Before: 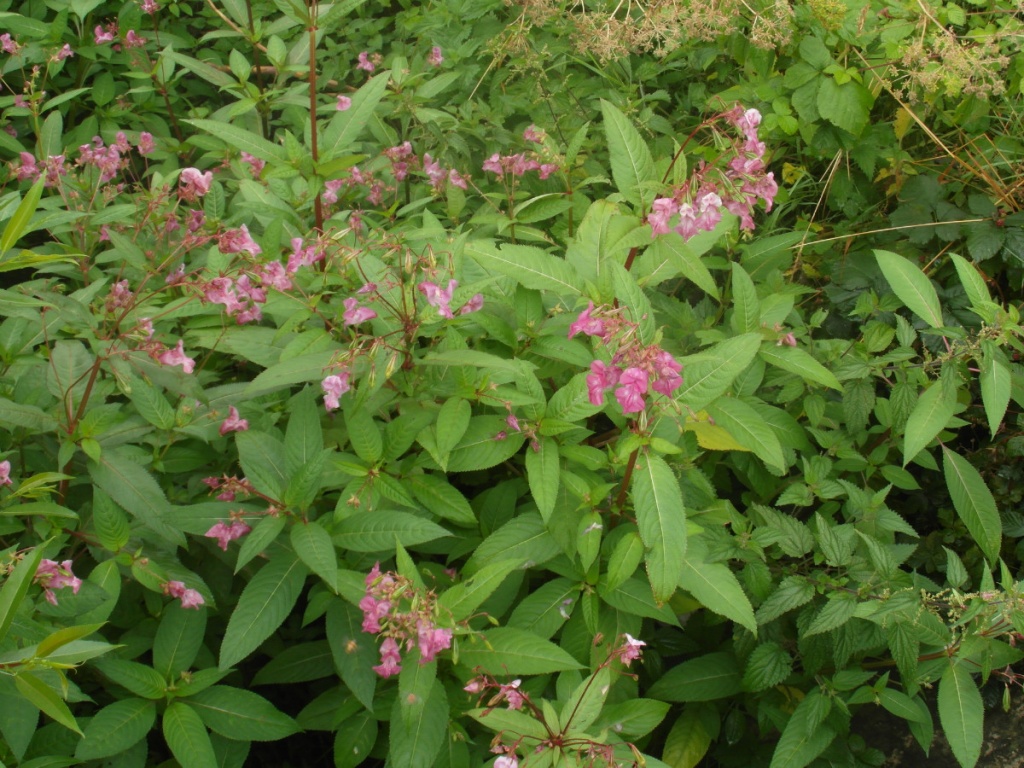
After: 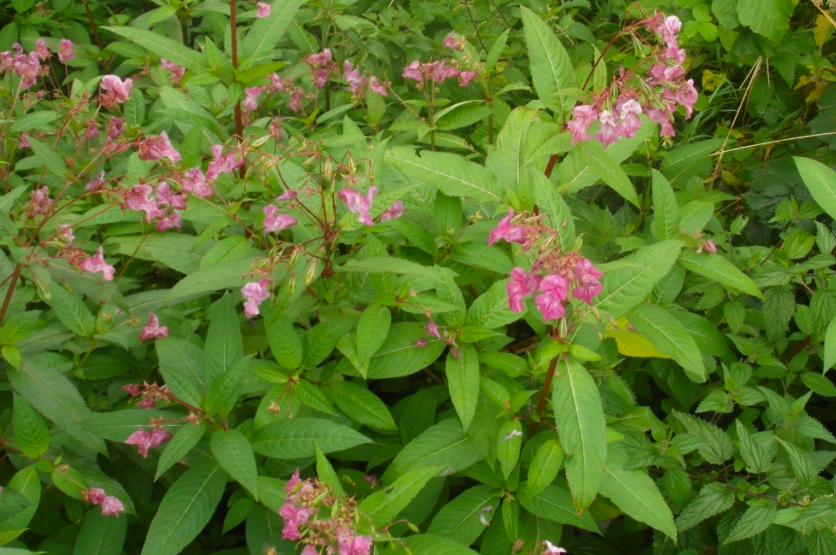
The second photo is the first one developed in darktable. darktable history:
contrast brightness saturation: saturation 0.176
vignetting: fall-off start 116.51%, fall-off radius 59.38%, brightness -0.162
crop: left 7.868%, top 12.223%, right 10.467%, bottom 15.41%
